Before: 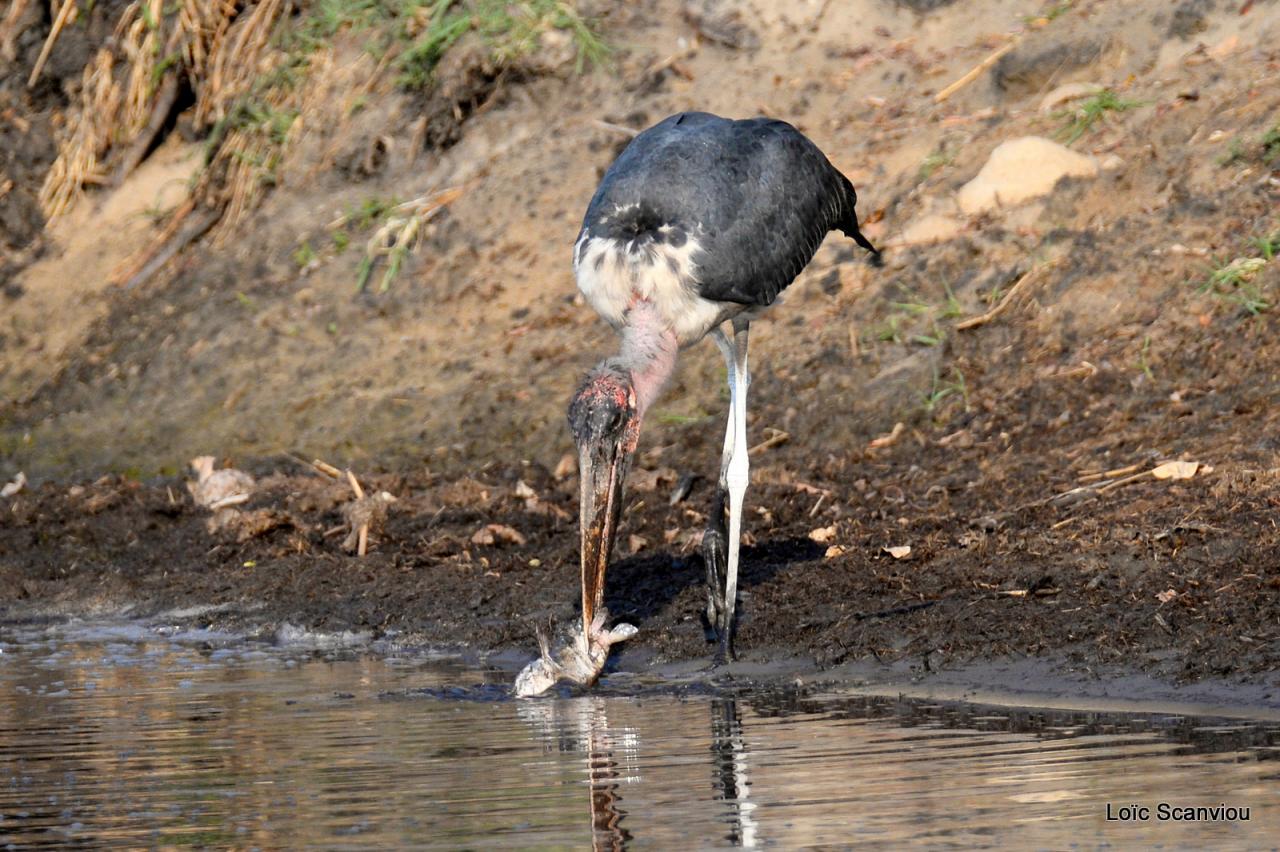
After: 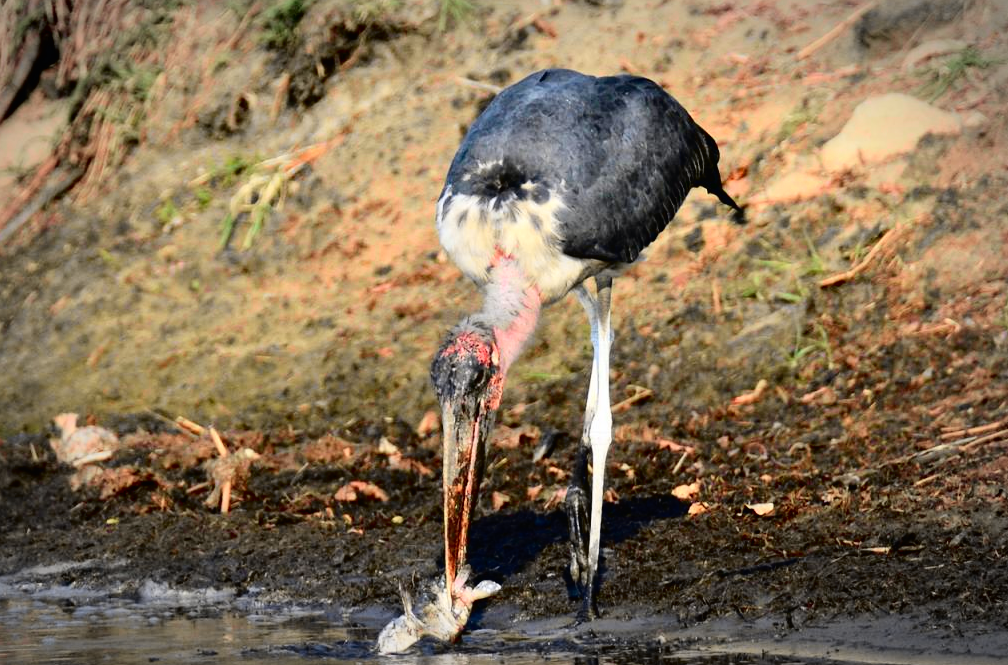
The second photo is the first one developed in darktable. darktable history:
vignetting: automatic ratio true
tone curve: curves: ch0 [(0, 0.01) (0.133, 0.057) (0.338, 0.327) (0.494, 0.55) (0.726, 0.807) (1, 1)]; ch1 [(0, 0) (0.346, 0.324) (0.45, 0.431) (0.5, 0.5) (0.522, 0.517) (0.543, 0.578) (1, 1)]; ch2 [(0, 0) (0.44, 0.424) (0.501, 0.499) (0.564, 0.611) (0.622, 0.667) (0.707, 0.746) (1, 1)], color space Lab, independent channels, preserve colors none
crop and rotate: left 10.77%, top 5.1%, right 10.41%, bottom 16.76%
